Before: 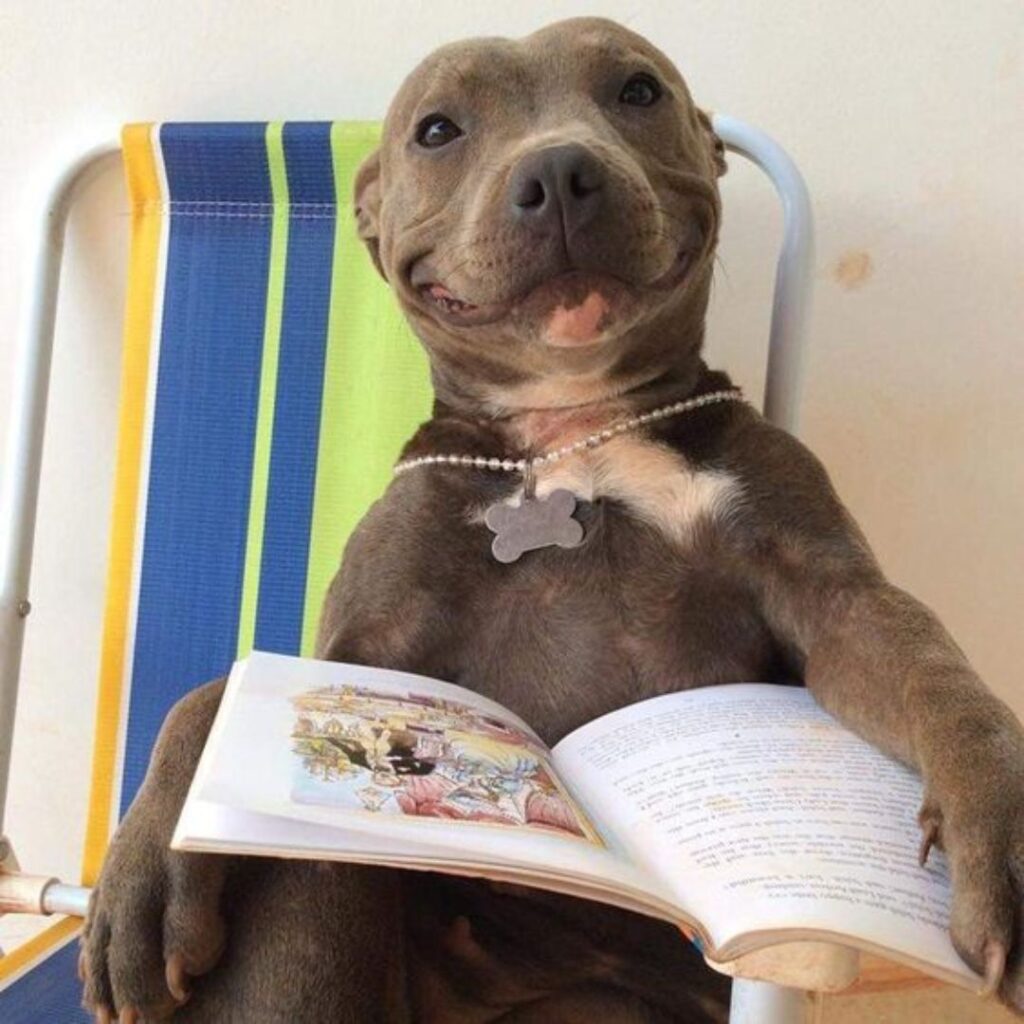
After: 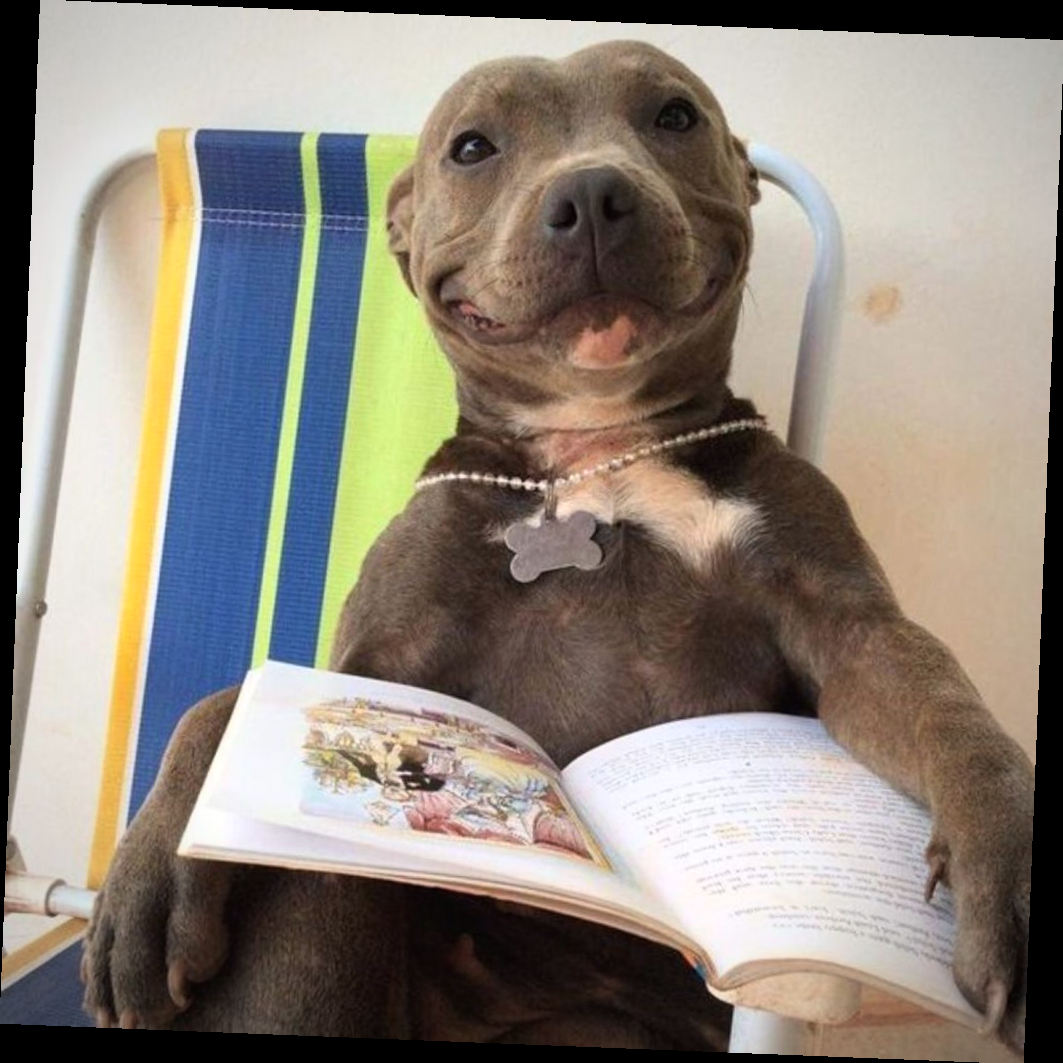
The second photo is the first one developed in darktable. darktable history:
rotate and perspective: rotation 2.27°, automatic cropping off
rgb curve: curves: ch0 [(0, 0) (0.078, 0.051) (0.929, 0.956) (1, 1)], compensate middle gray true
vignetting: fall-off radius 60.92%
